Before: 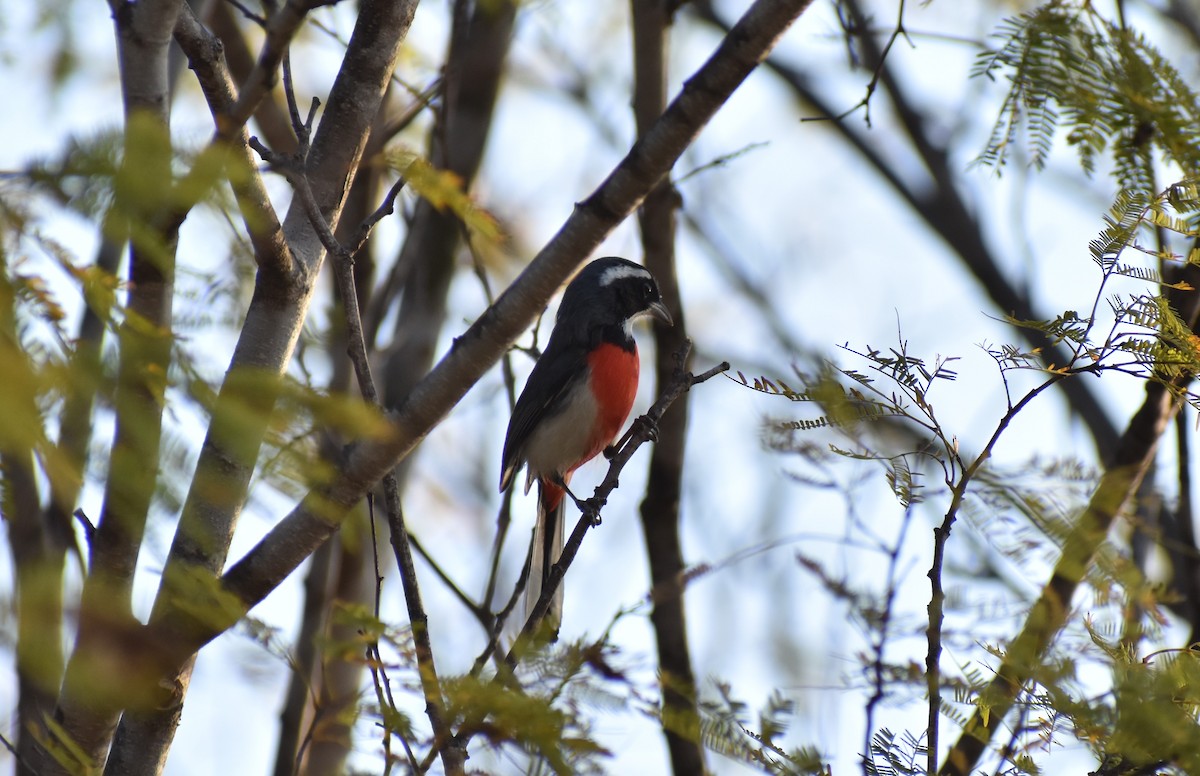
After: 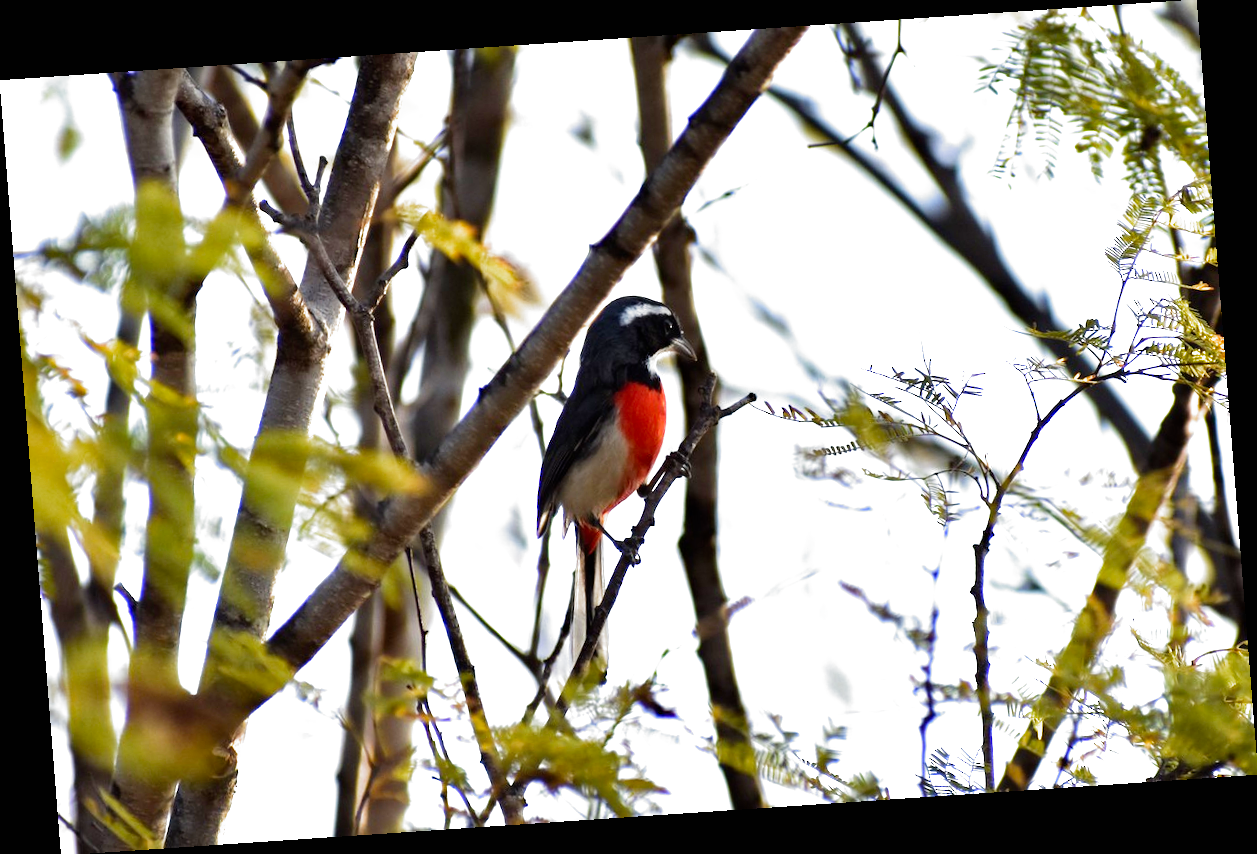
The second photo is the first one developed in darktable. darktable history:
exposure: black level correction 0, exposure 1.2 EV, compensate exposure bias true, compensate highlight preservation false
haze removal: compatibility mode true, adaptive false
filmic rgb: black relative exposure -8.2 EV, white relative exposure 2.2 EV, threshold 3 EV, hardness 7.11, latitude 75%, contrast 1.325, highlights saturation mix -2%, shadows ↔ highlights balance 30%, preserve chrominance no, color science v5 (2021), contrast in shadows safe, contrast in highlights safe, enable highlight reconstruction true
rotate and perspective: rotation -4.2°, shear 0.006, automatic cropping off
